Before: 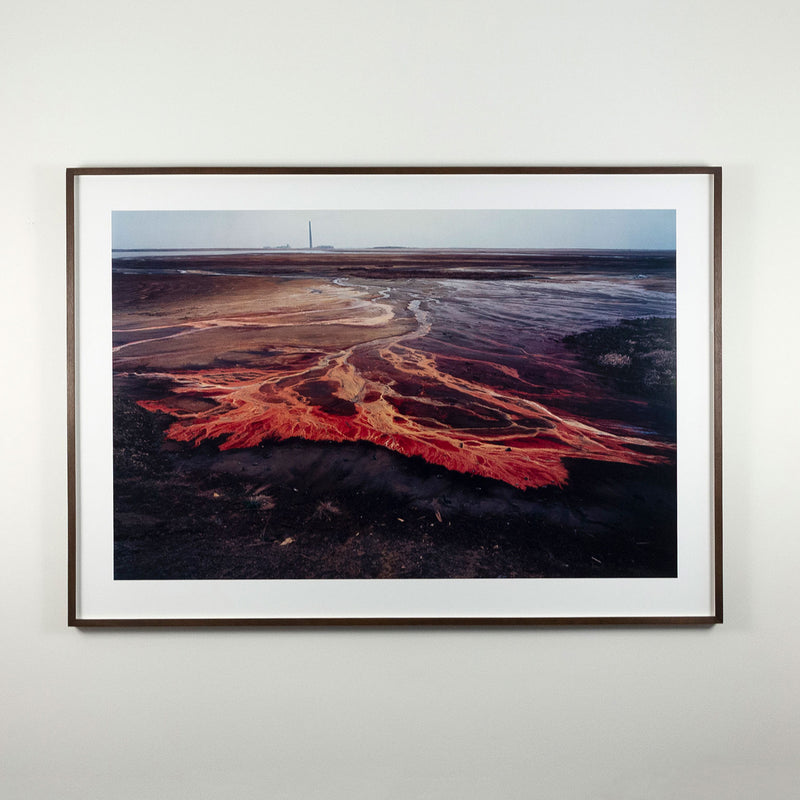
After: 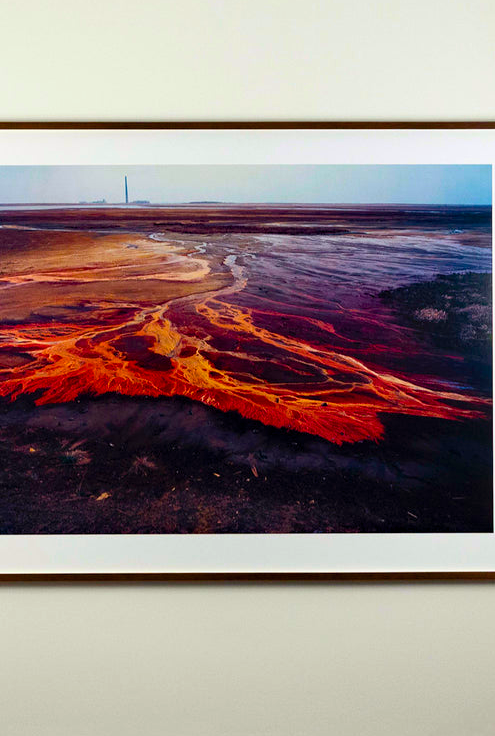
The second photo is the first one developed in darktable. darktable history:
contrast brightness saturation: contrast 0.097, brightness 0.035, saturation 0.09
crop and rotate: left 23.243%, top 5.627%, right 14.822%, bottom 2.267%
color balance rgb: power › chroma 0.701%, power › hue 60°, perceptual saturation grading › global saturation 30.813%, global vibrance 50.416%
haze removal: compatibility mode true, adaptive false
